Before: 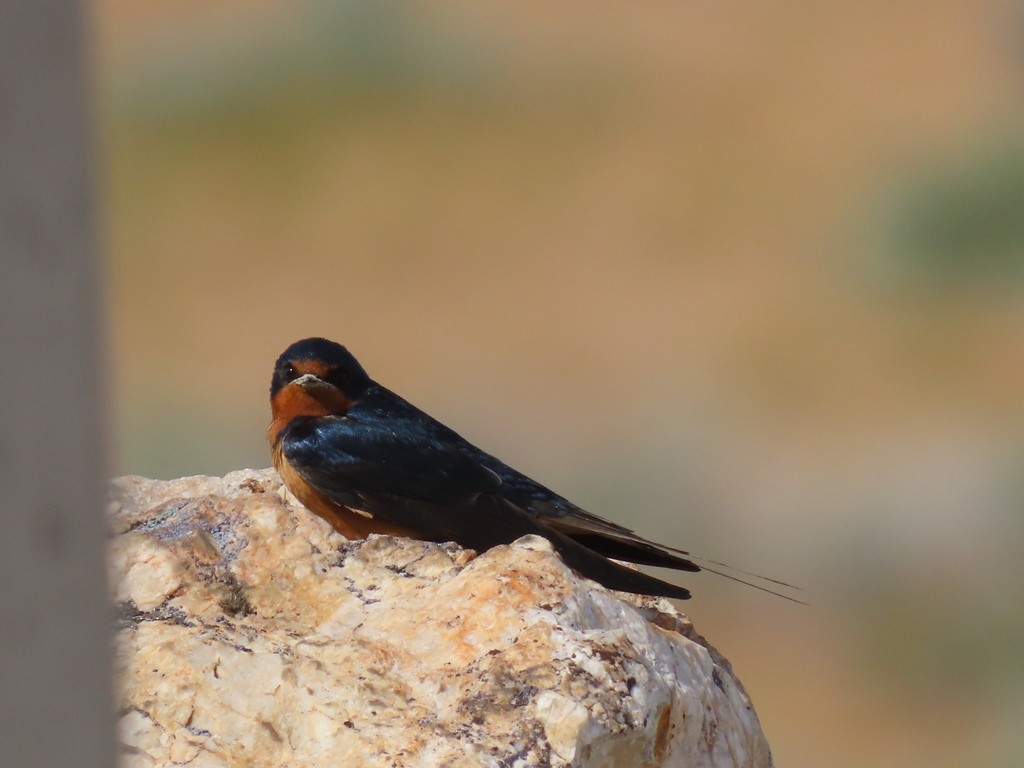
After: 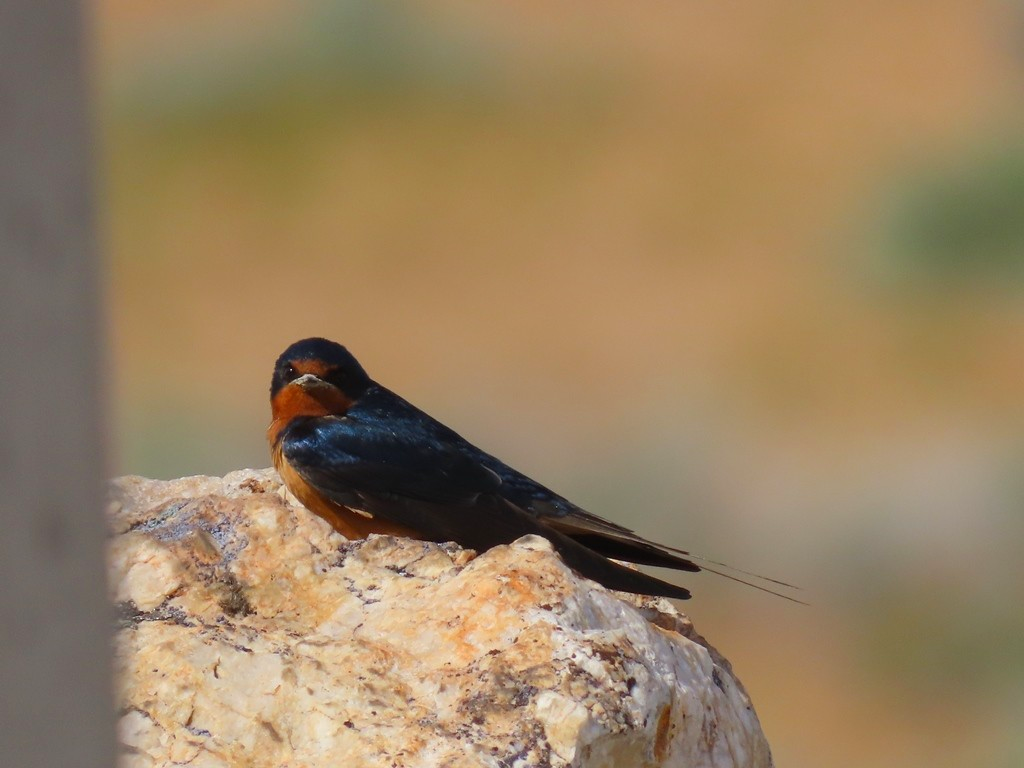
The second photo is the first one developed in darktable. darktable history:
contrast brightness saturation: saturation 0.181
tone equalizer: edges refinement/feathering 500, mask exposure compensation -1.57 EV, preserve details no
